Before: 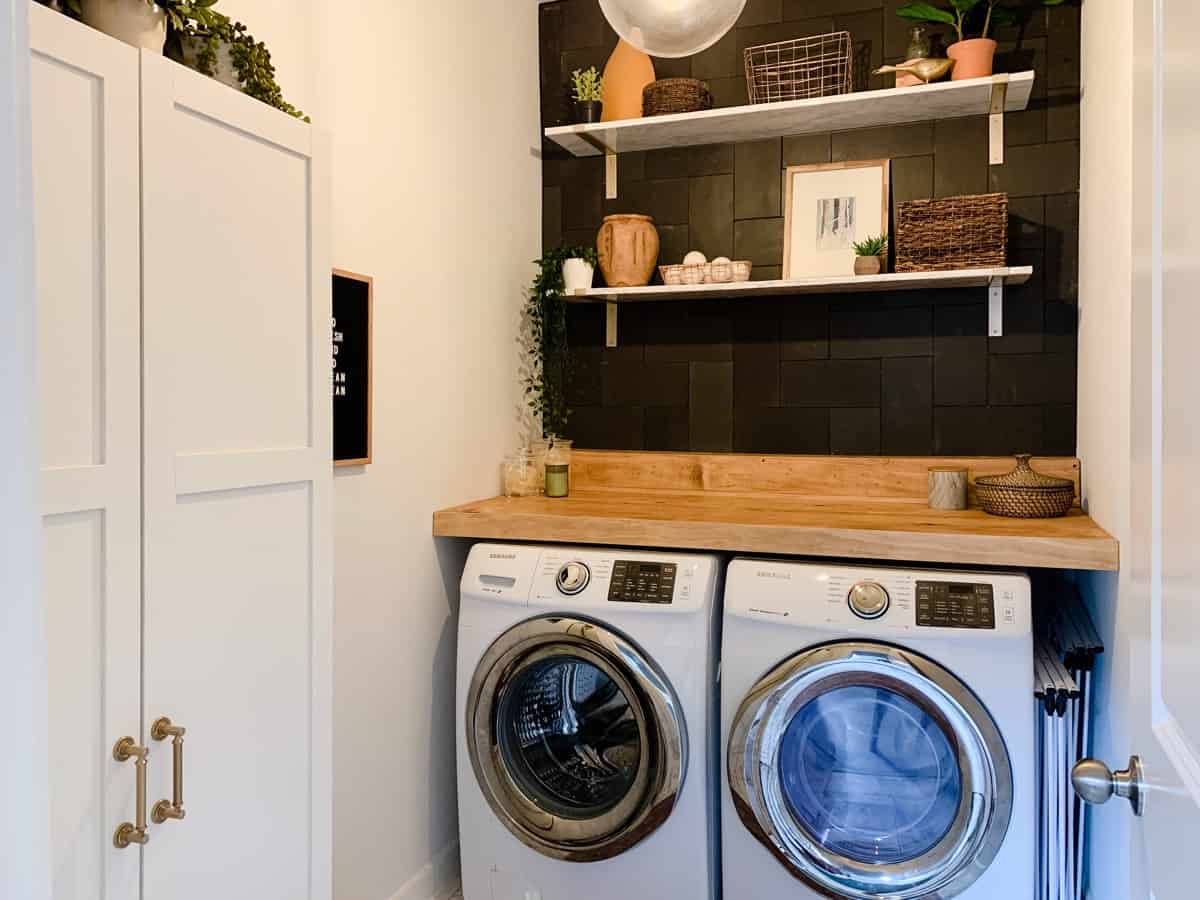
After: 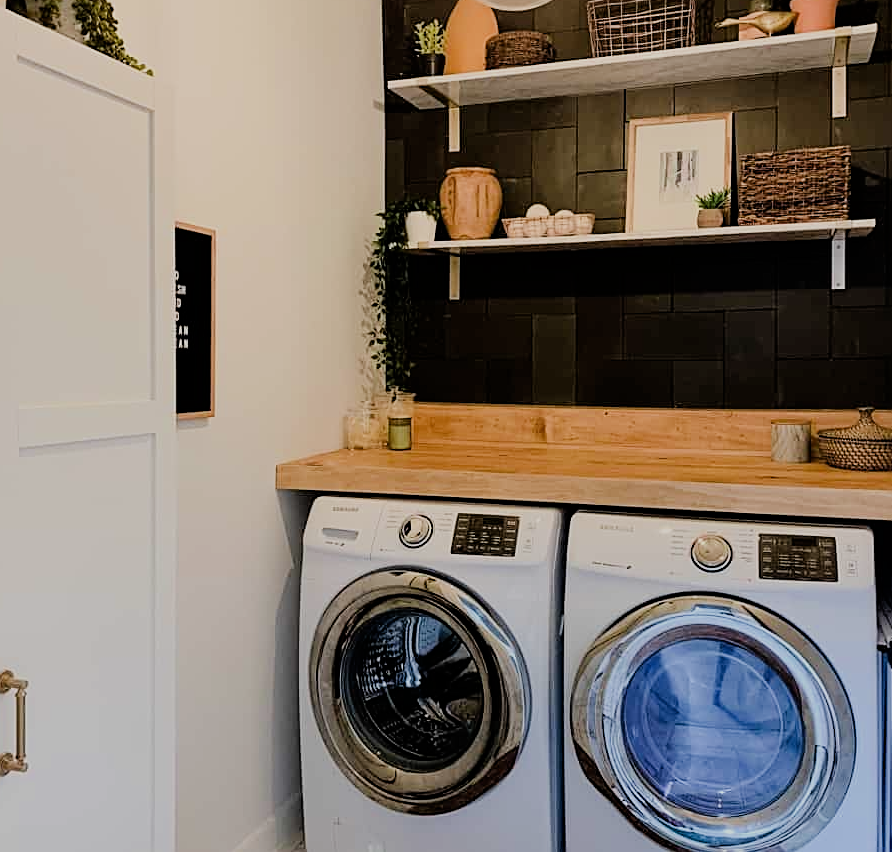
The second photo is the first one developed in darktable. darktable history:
filmic rgb: black relative exposure -7.12 EV, white relative exposure 5.35 EV, threshold 2.98 EV, hardness 3.02, enable highlight reconstruction true
sharpen: on, module defaults
crop and rotate: left 13.104%, top 5.271%, right 12.547%
exposure: compensate exposure bias true, compensate highlight preservation false
